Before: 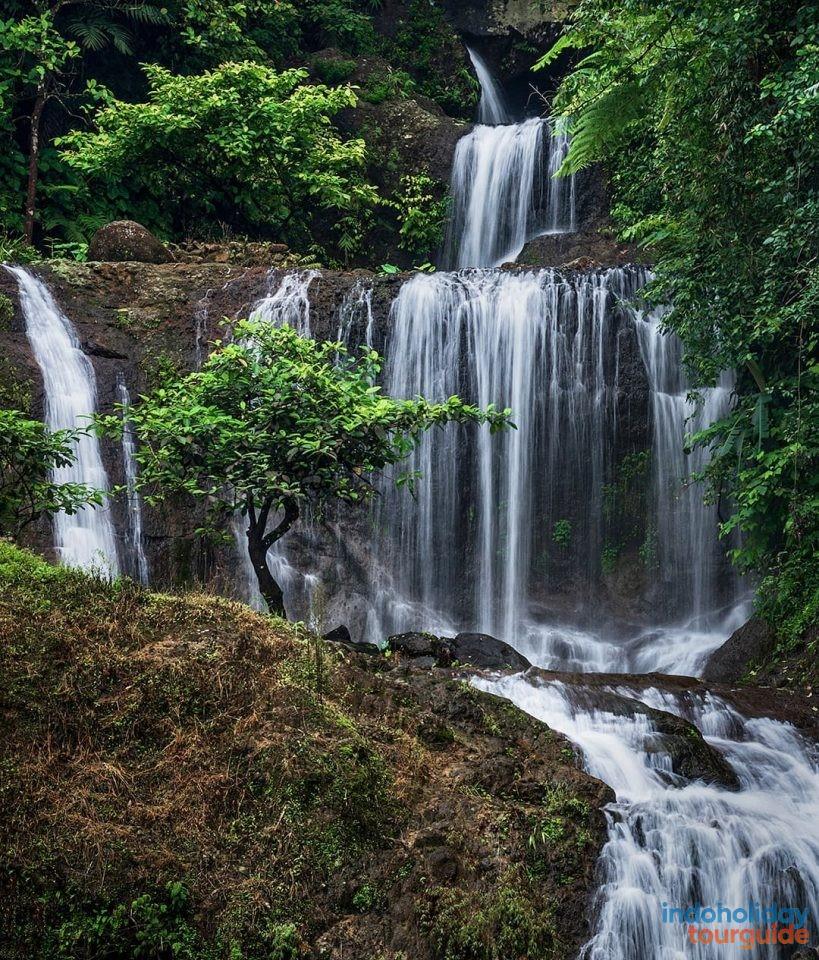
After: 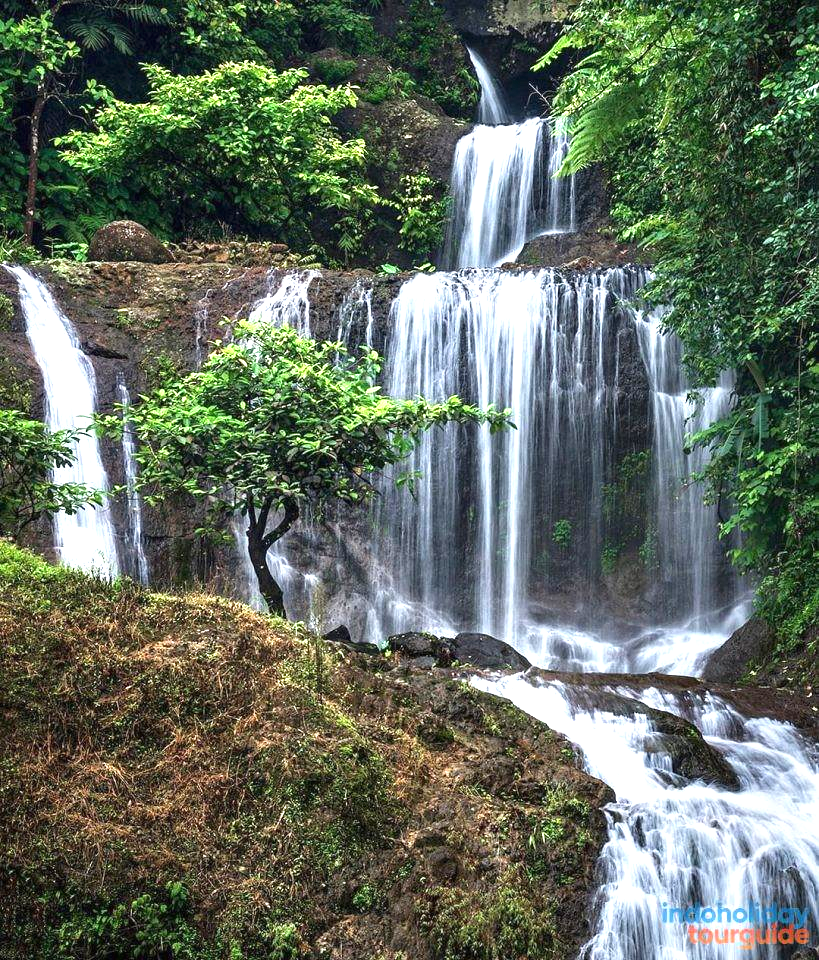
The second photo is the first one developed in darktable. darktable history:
exposure: black level correction 0, exposure 1.121 EV, compensate exposure bias true, compensate highlight preservation false
